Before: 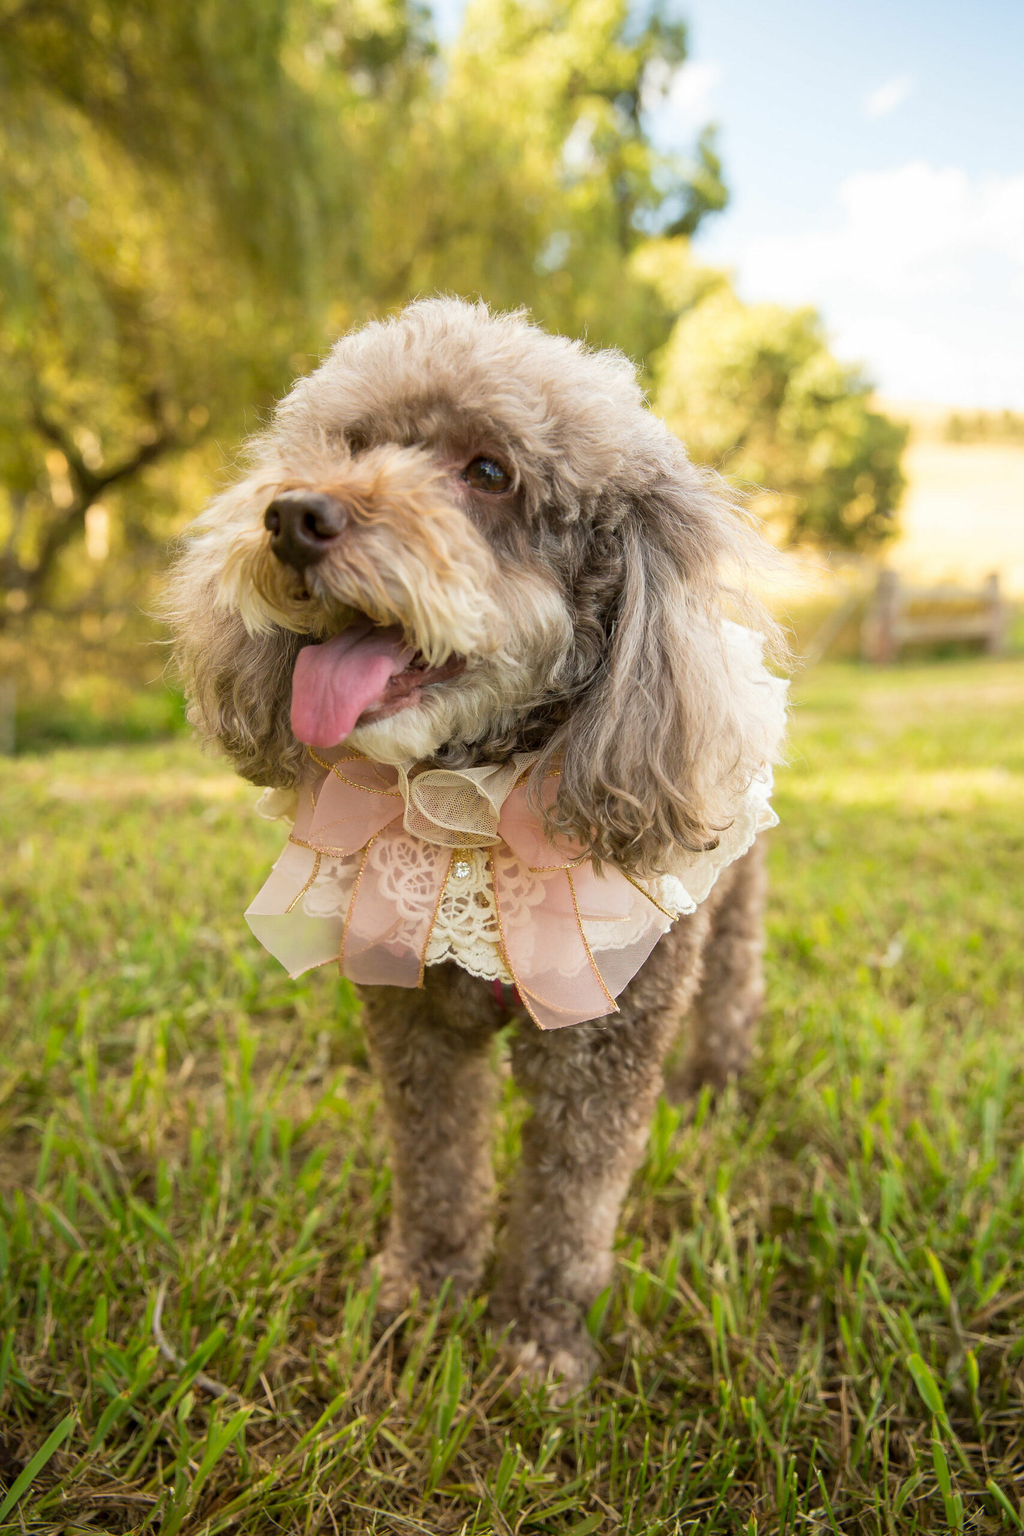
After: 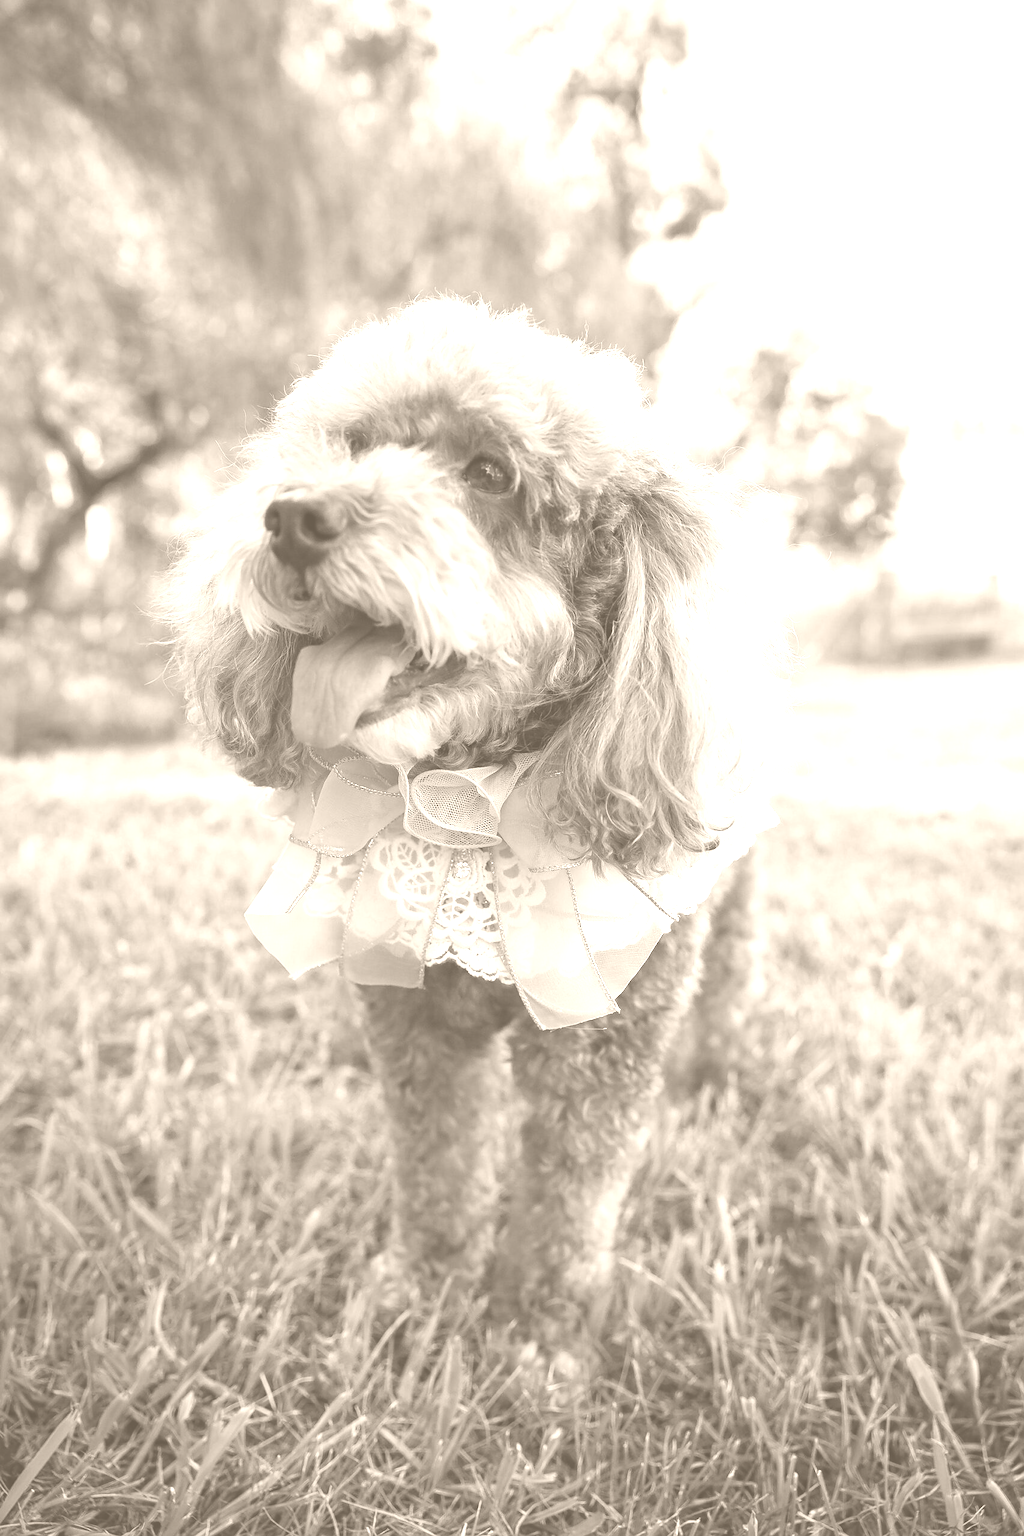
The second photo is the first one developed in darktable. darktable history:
exposure: black level correction -0.014, exposure -0.193 EV, compensate highlight preservation false
color correction: saturation 0.8
sharpen: radius 1, threshold 1
white balance: emerald 1
colorize: hue 34.49°, saturation 35.33%, source mix 100%, version 1
